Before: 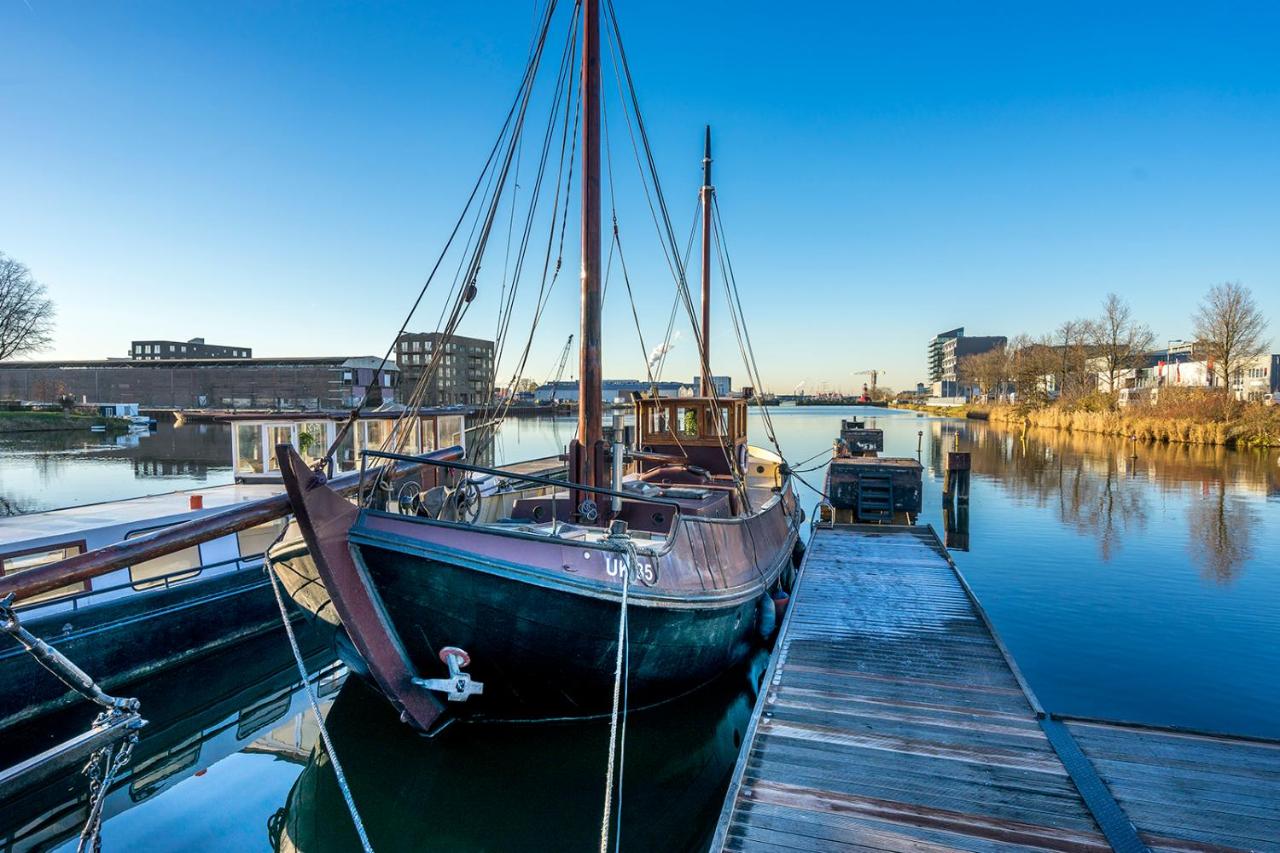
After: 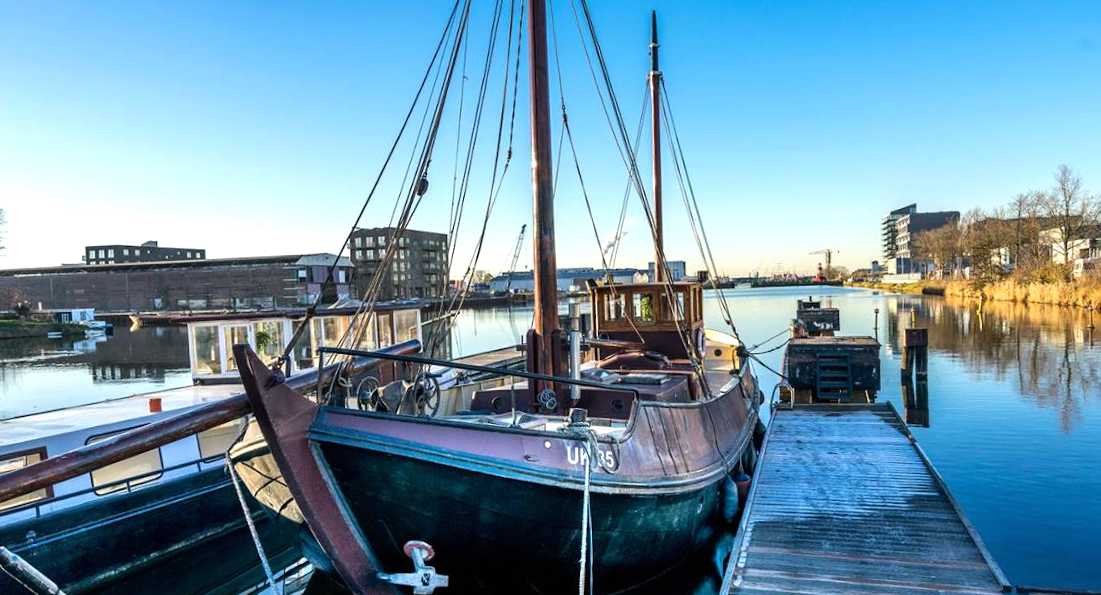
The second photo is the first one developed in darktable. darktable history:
exposure: black level correction 0, compensate exposure bias true, compensate highlight preservation false
tone equalizer: -8 EV -0.417 EV, -7 EV -0.389 EV, -6 EV -0.333 EV, -5 EV -0.222 EV, -3 EV 0.222 EV, -2 EV 0.333 EV, -1 EV 0.389 EV, +0 EV 0.417 EV, edges refinement/feathering 500, mask exposure compensation -1.57 EV, preserve details no
rotate and perspective: rotation -2°, crop left 0.022, crop right 0.978, crop top 0.049, crop bottom 0.951
crop and rotate: left 2.425%, top 11.305%, right 9.6%, bottom 15.08%
